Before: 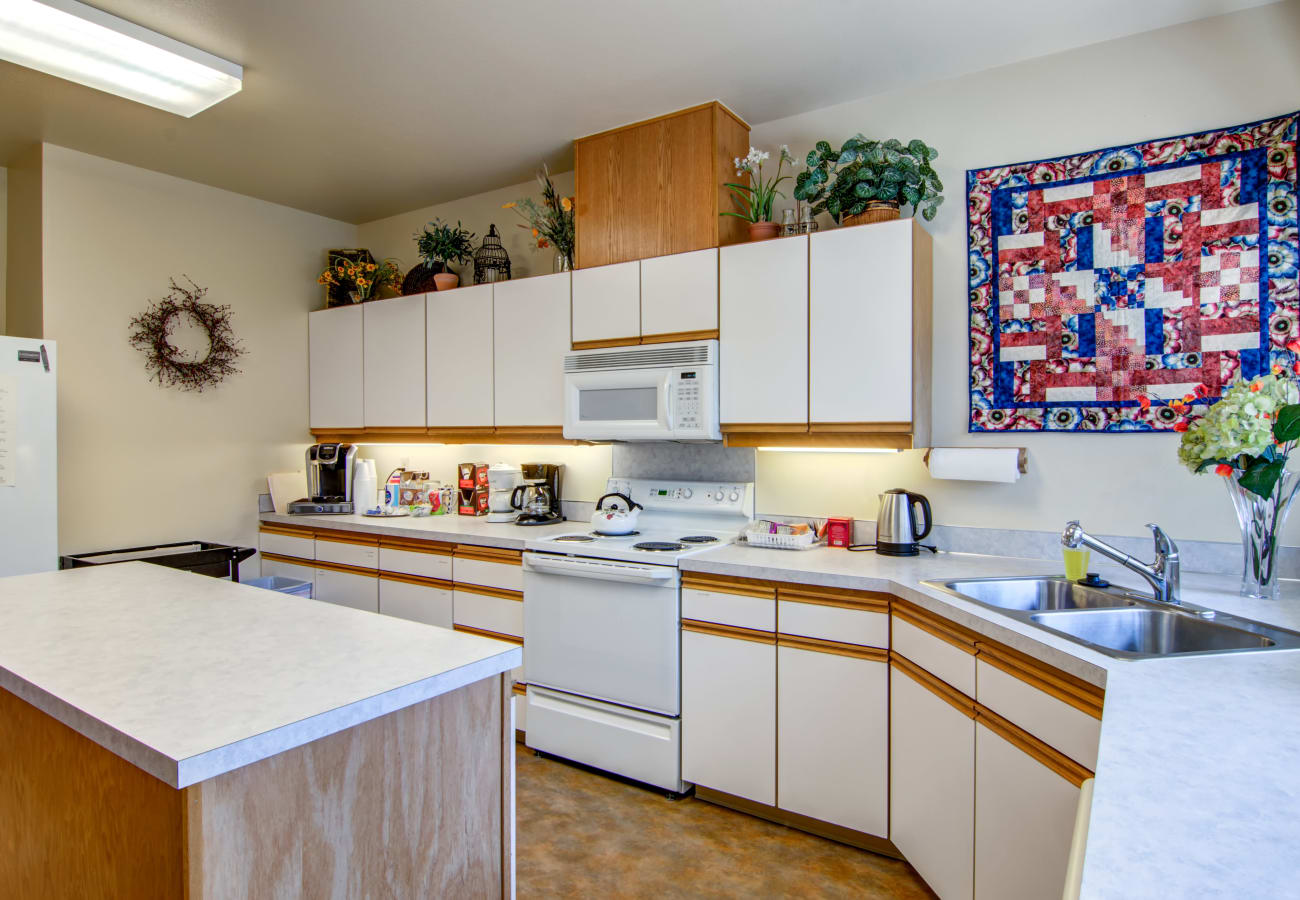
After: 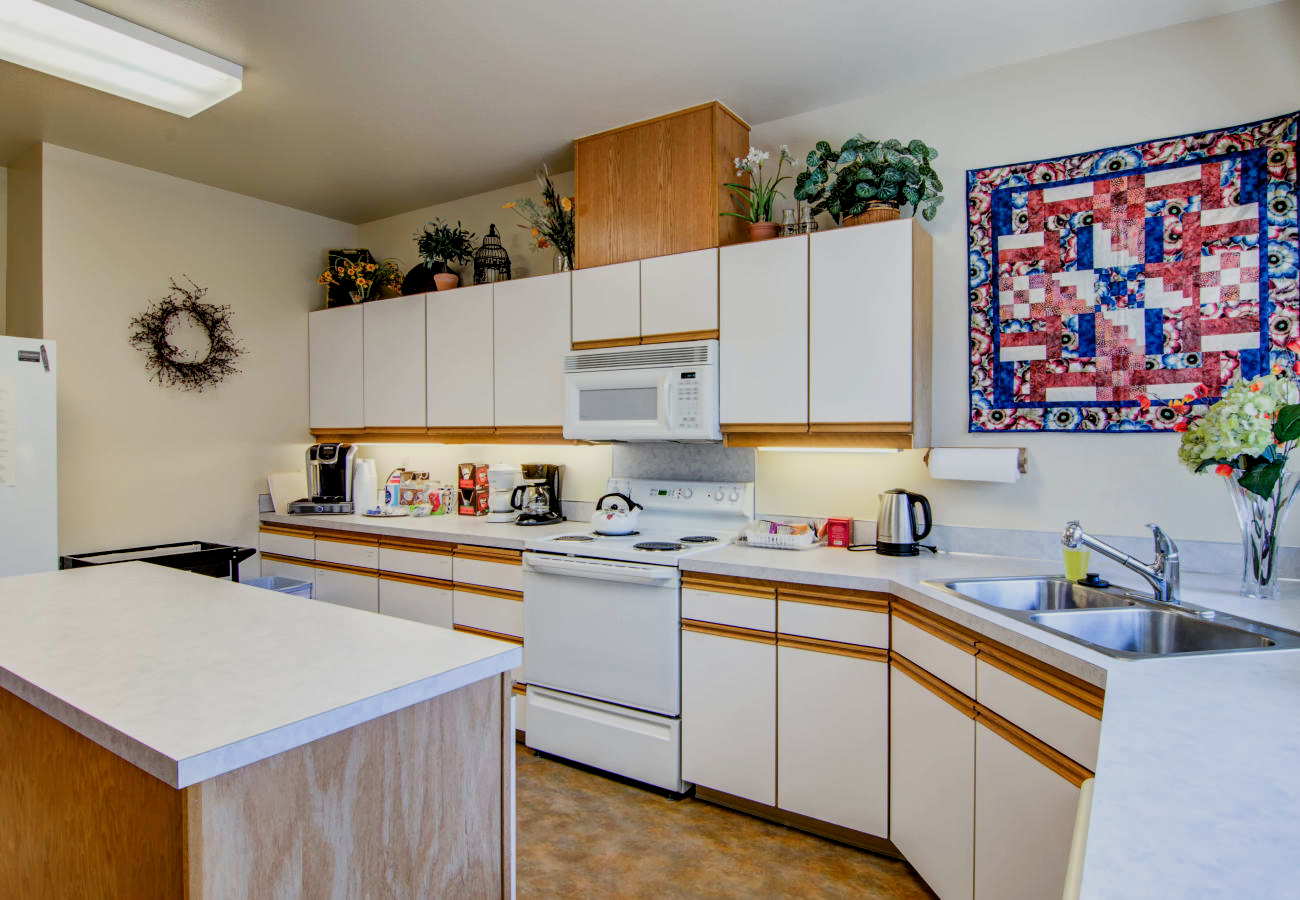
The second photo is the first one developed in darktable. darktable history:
filmic rgb: black relative exposure -7.78 EV, white relative exposure 4.46 EV, threshold 3.04 EV, target black luminance 0%, hardness 3.75, latitude 50.54%, contrast 1.067, highlights saturation mix 8.73%, shadows ↔ highlights balance -0.256%, enable highlight reconstruction true
